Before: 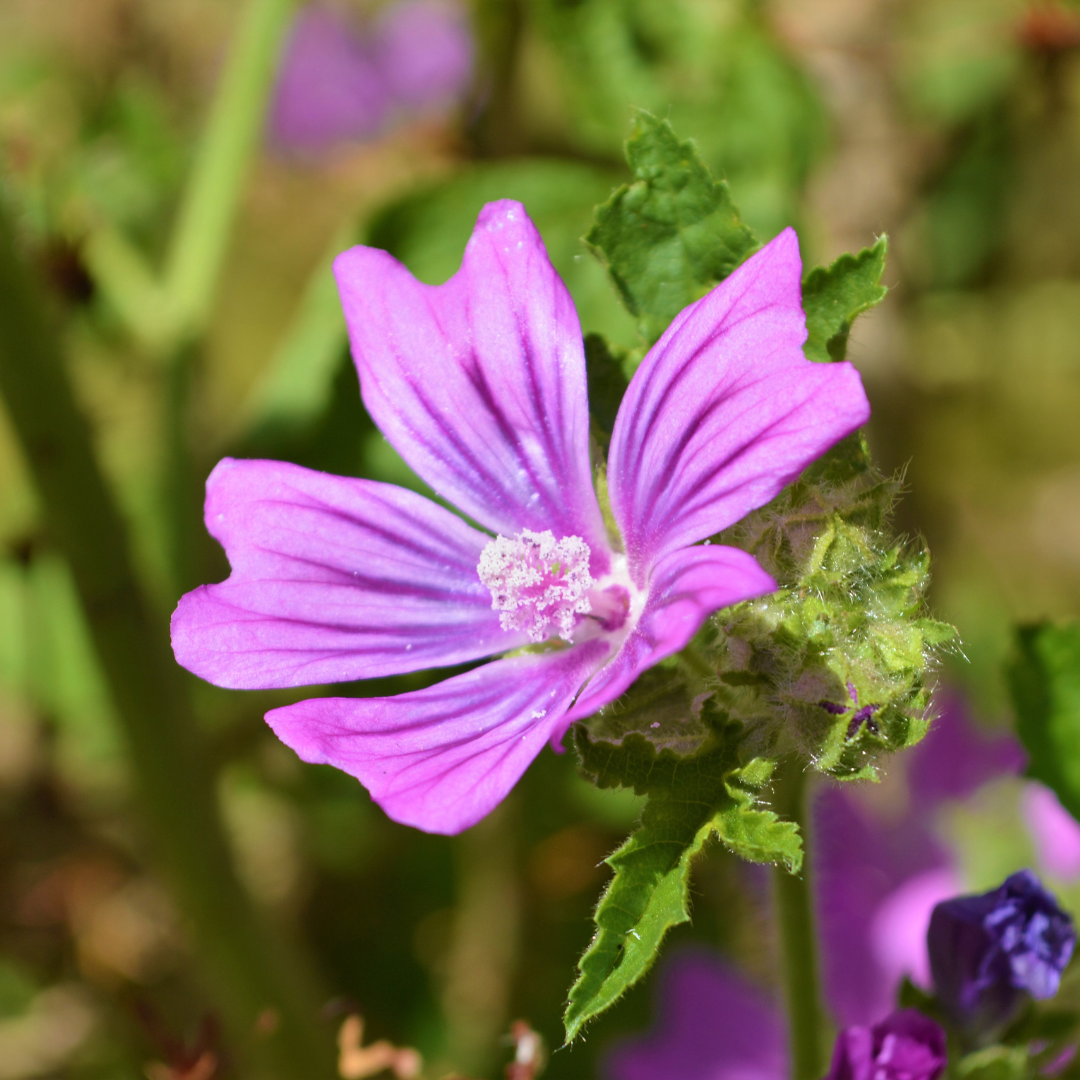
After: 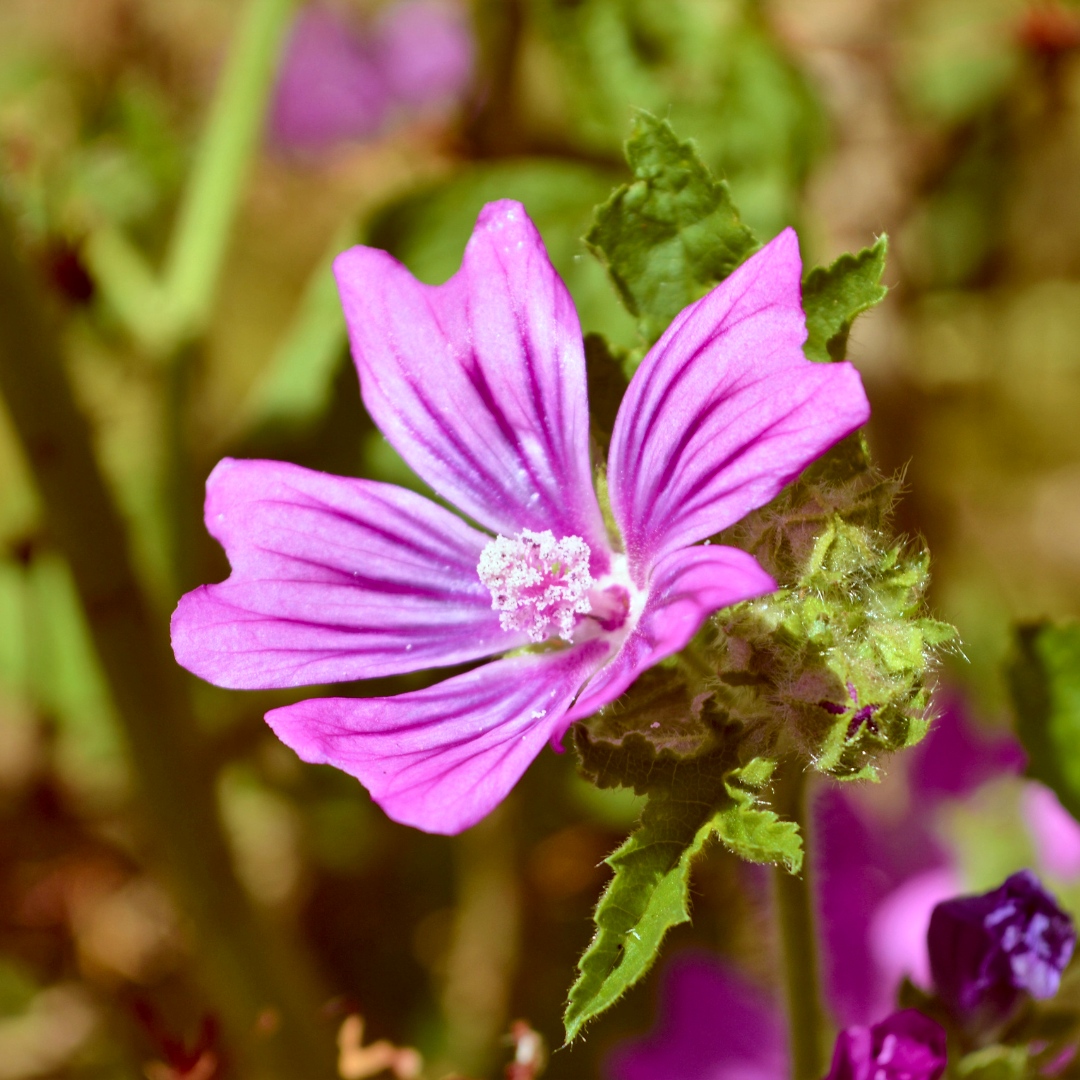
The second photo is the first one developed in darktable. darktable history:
exposure: black level correction 0.002, compensate highlight preservation false
local contrast: mode bilateral grid, contrast 19, coarseness 51, detail 140%, midtone range 0.2
color correction: highlights a* -7.13, highlights b* -0.185, shadows a* 20.76, shadows b* 11.85
